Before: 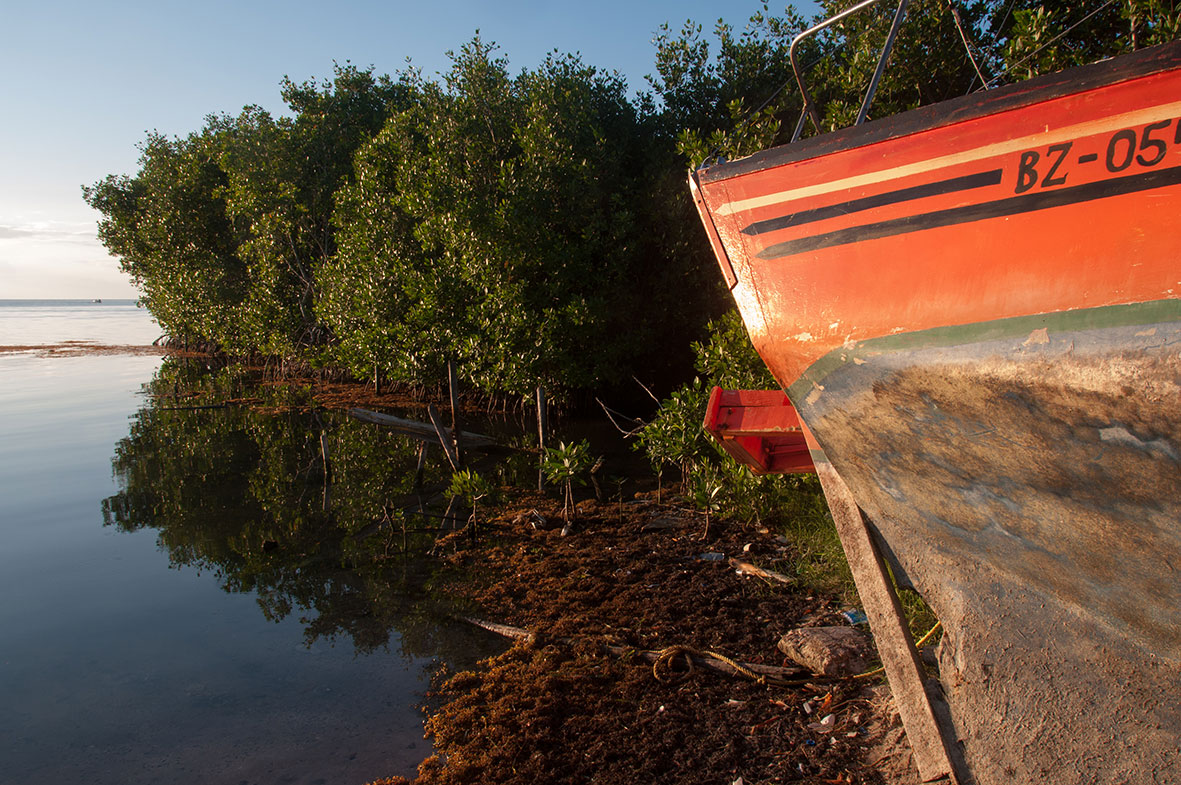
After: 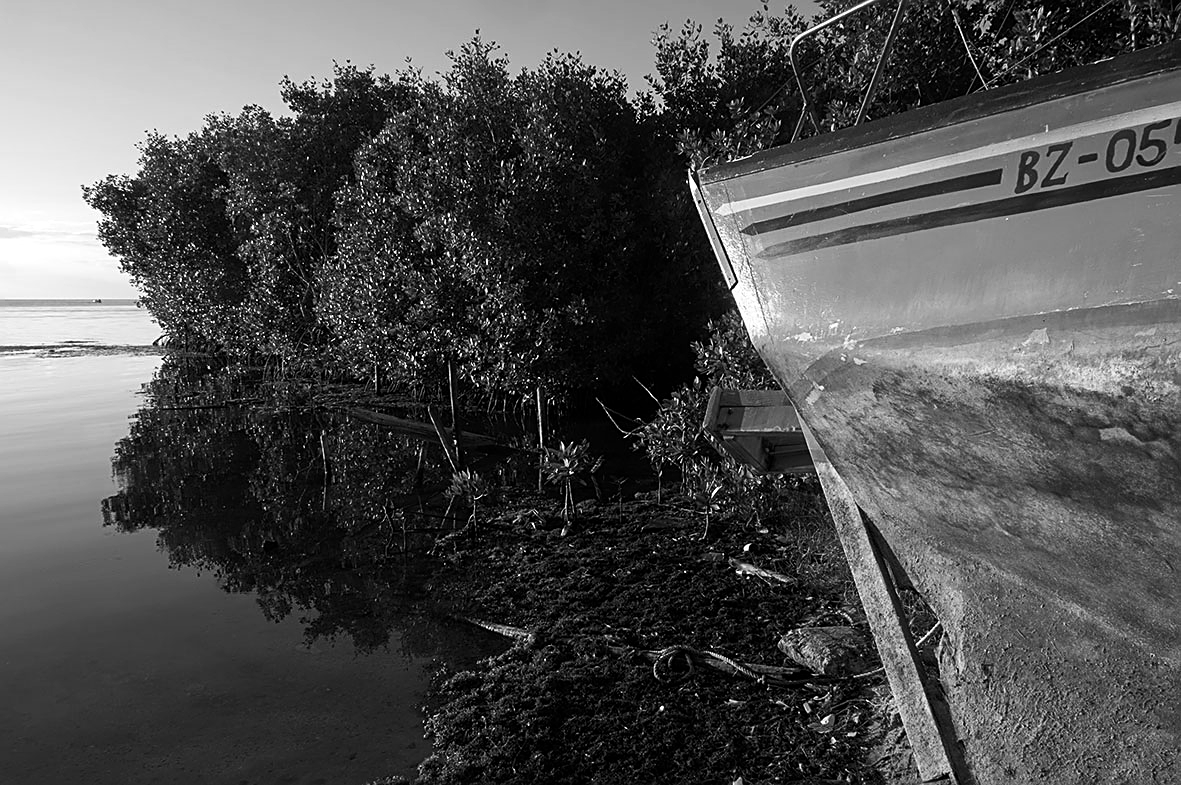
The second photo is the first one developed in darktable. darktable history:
monochrome: on, module defaults
sharpen: on, module defaults
contrast brightness saturation: contrast 0.13, brightness -0.05, saturation 0.16
color balance rgb: perceptual saturation grading › global saturation 45%, perceptual saturation grading › highlights -25%, perceptual saturation grading › shadows 50%, perceptual brilliance grading › global brilliance 3%, global vibrance 3%
